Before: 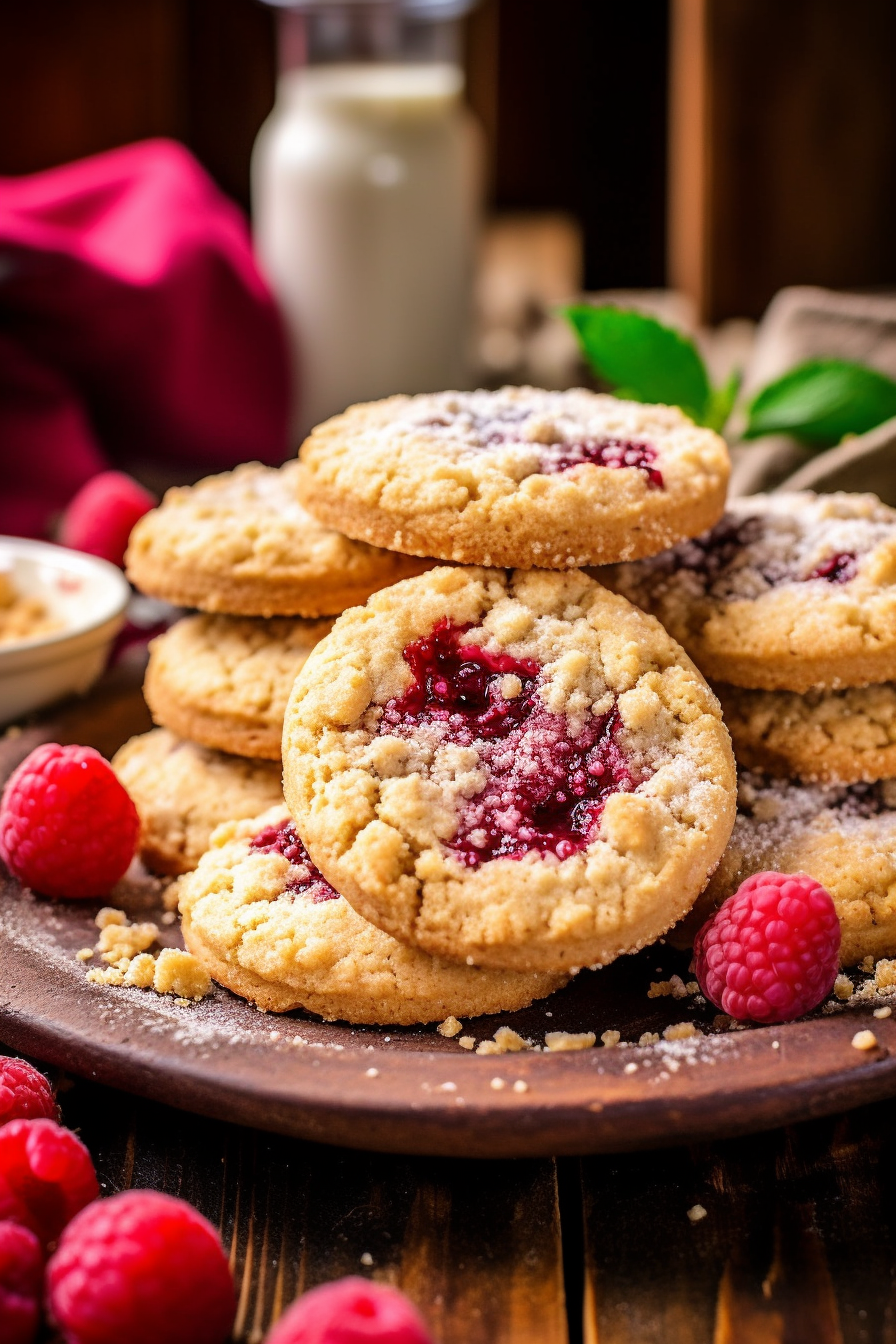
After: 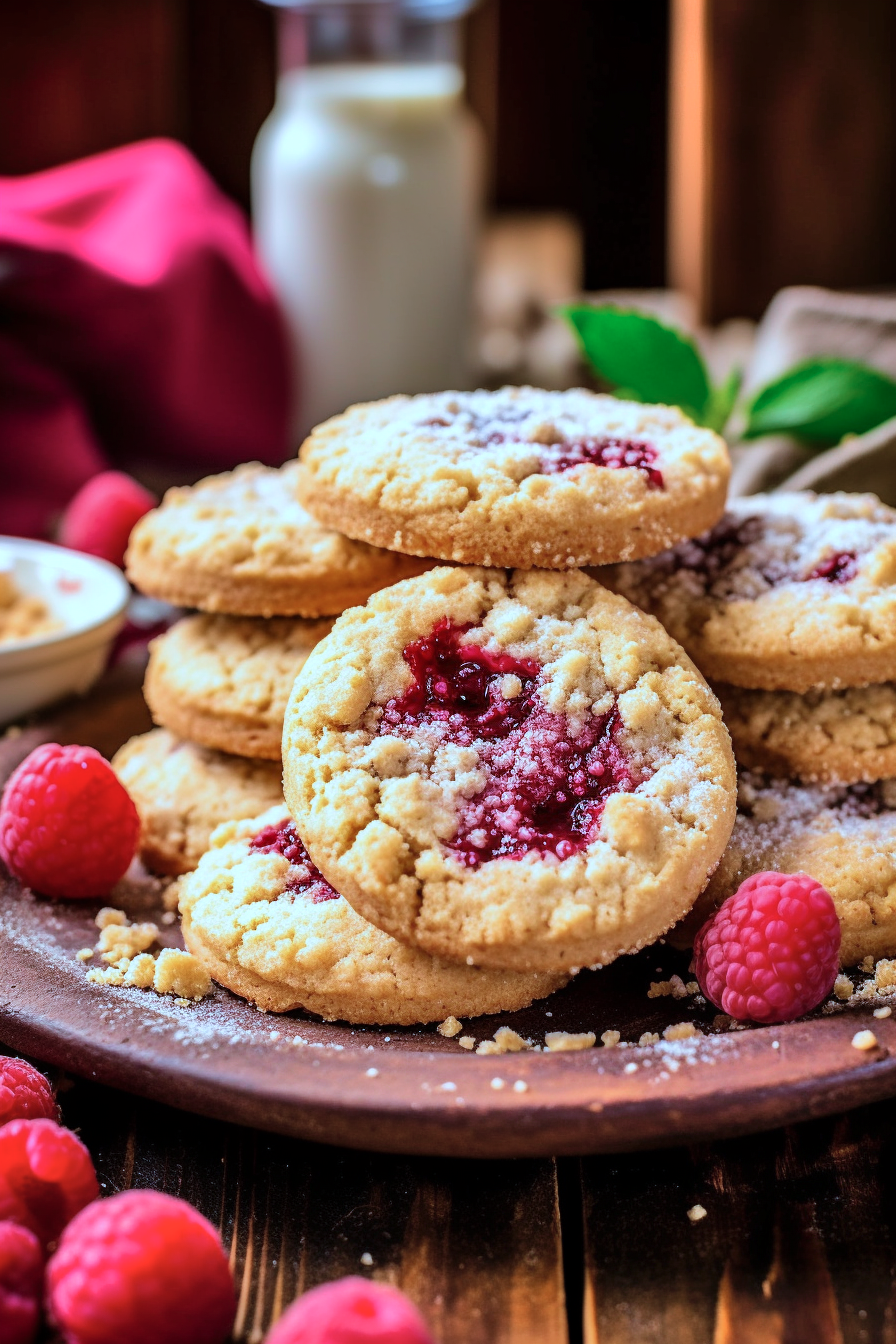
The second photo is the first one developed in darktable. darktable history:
color correction: highlights a* -9.73, highlights b* -21.22
shadows and highlights: soften with gaussian
exposure: exposure -0.021 EV, compensate highlight preservation false
white balance: emerald 1
velvia: on, module defaults
